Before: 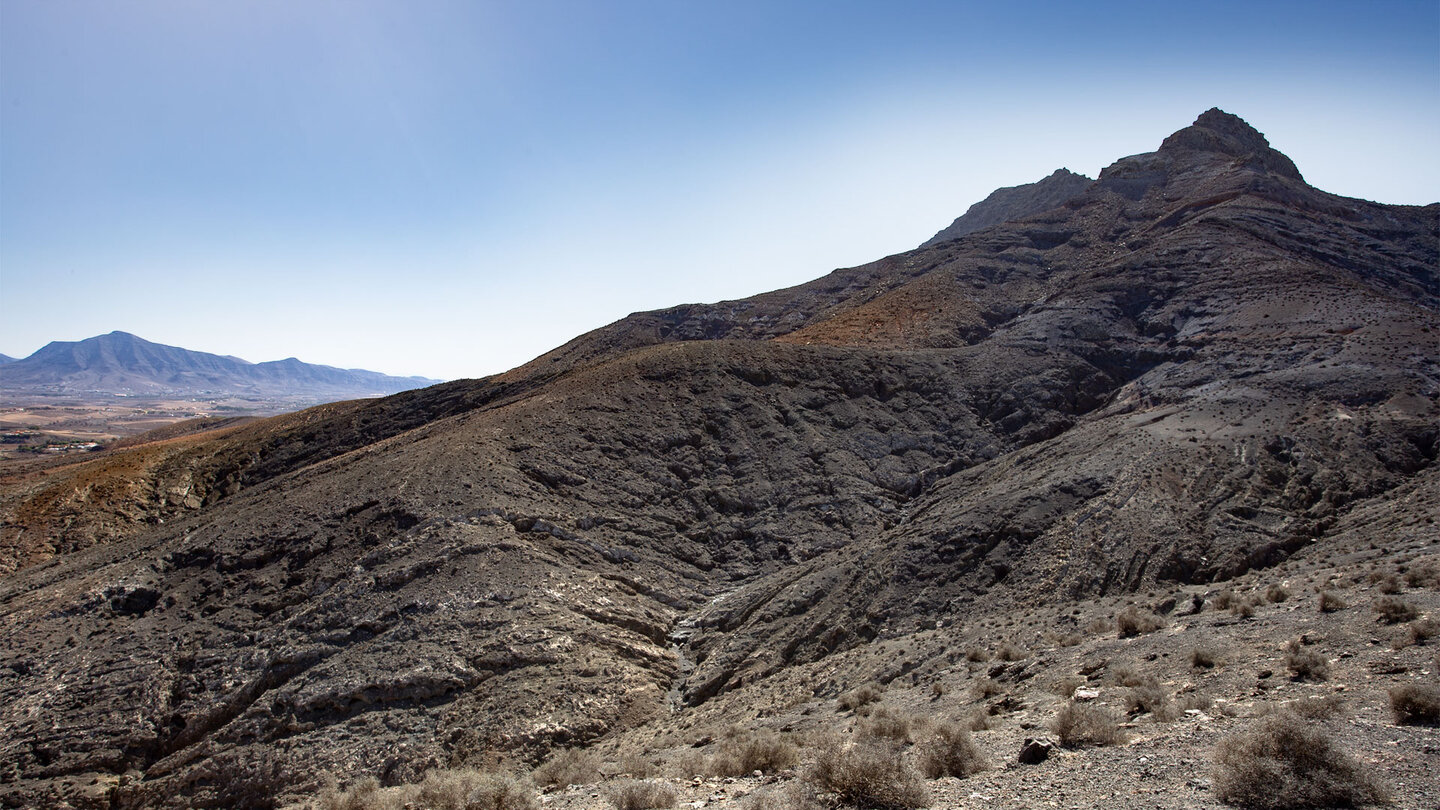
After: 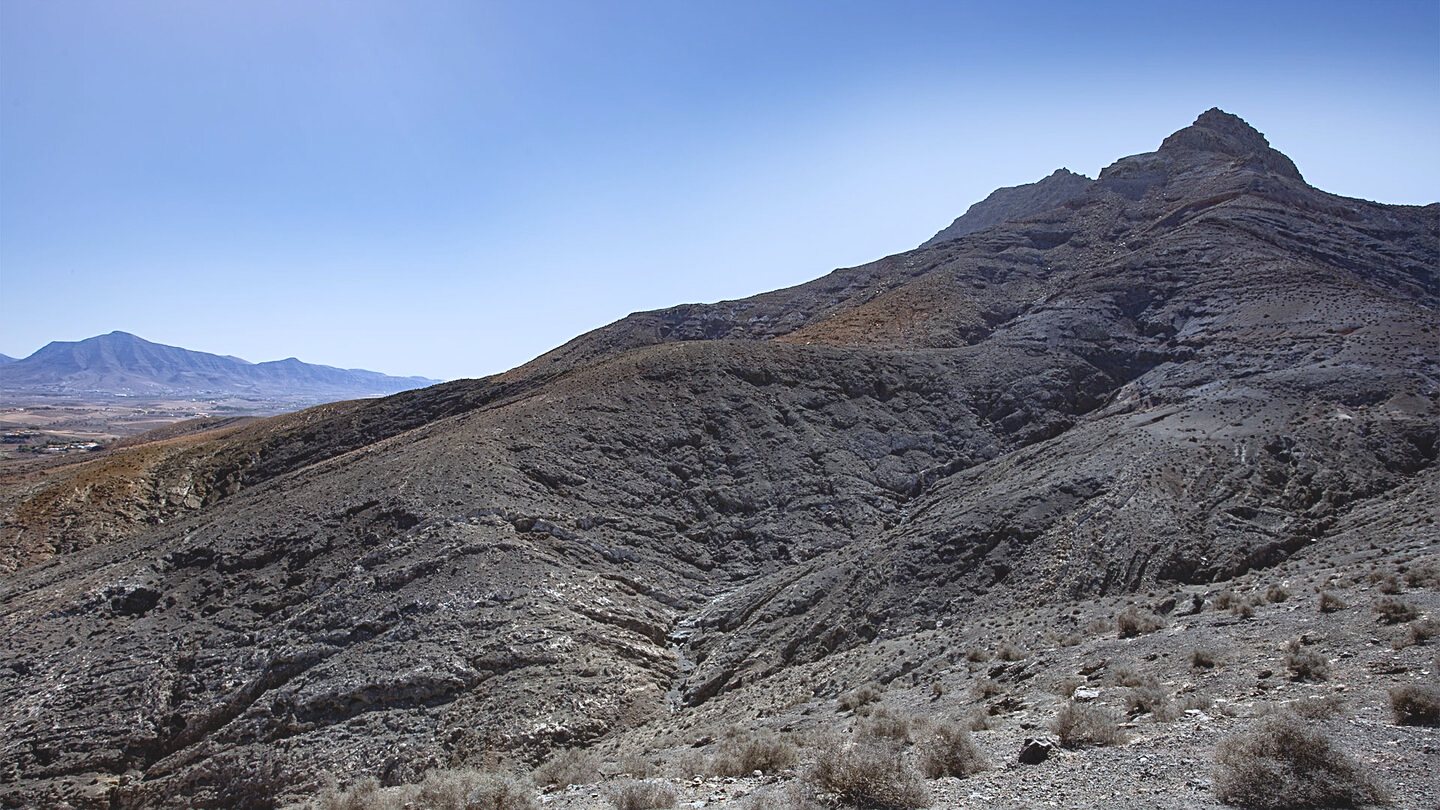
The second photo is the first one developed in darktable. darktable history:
contrast brightness saturation: contrast -0.15, brightness 0.05, saturation -0.12
white balance: red 0.931, blue 1.11
sharpen: on, module defaults
